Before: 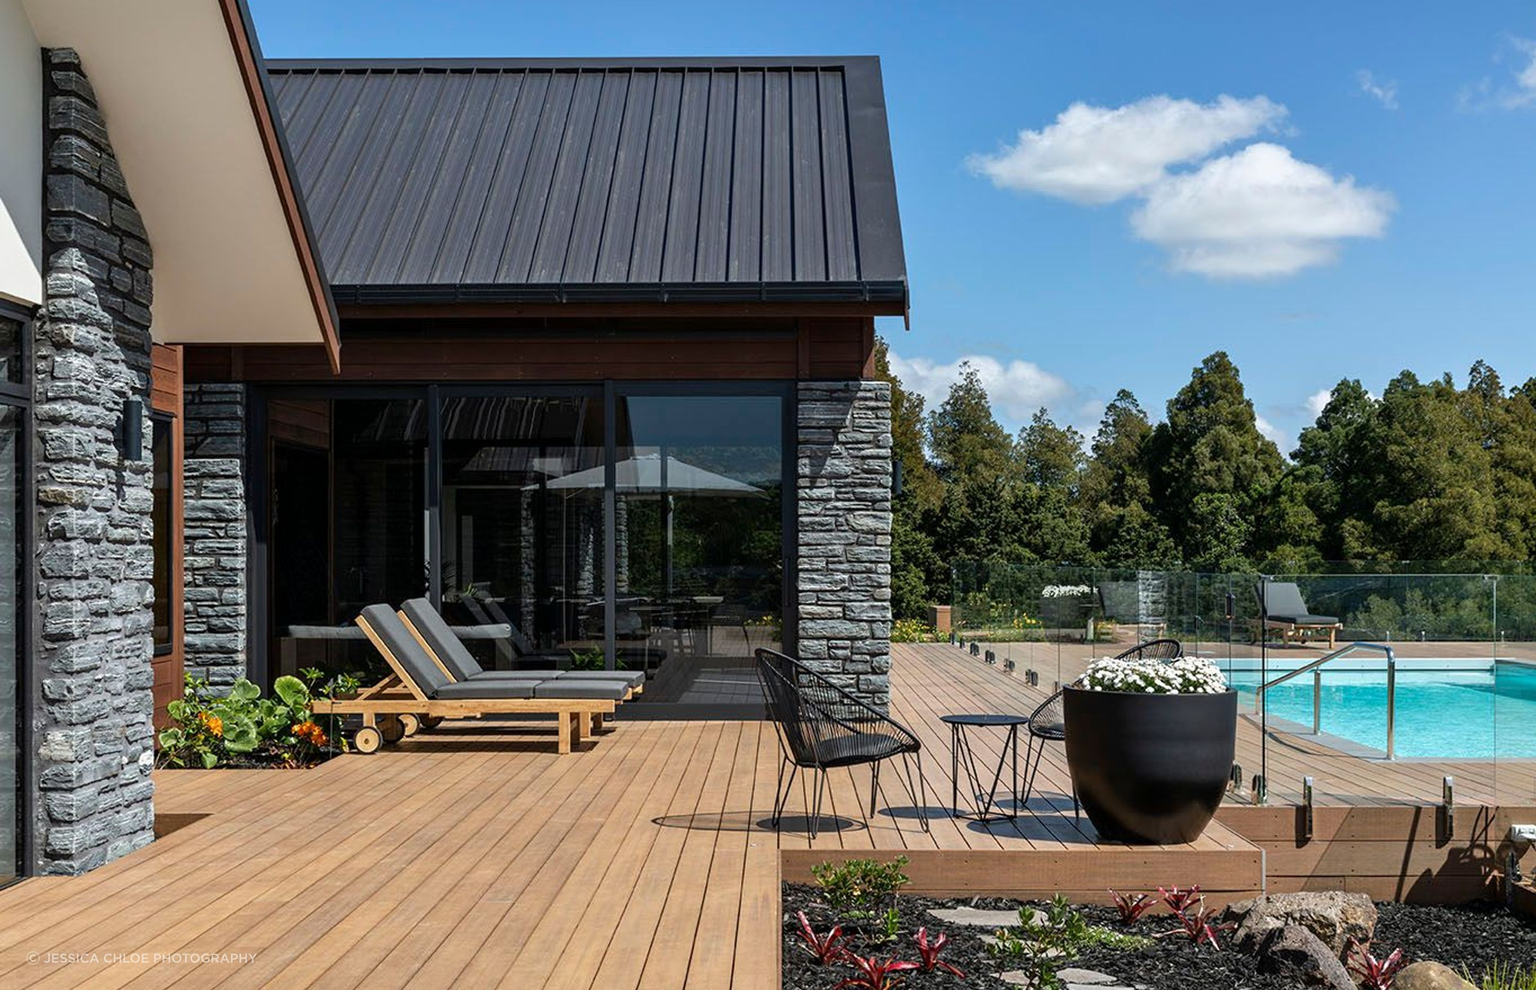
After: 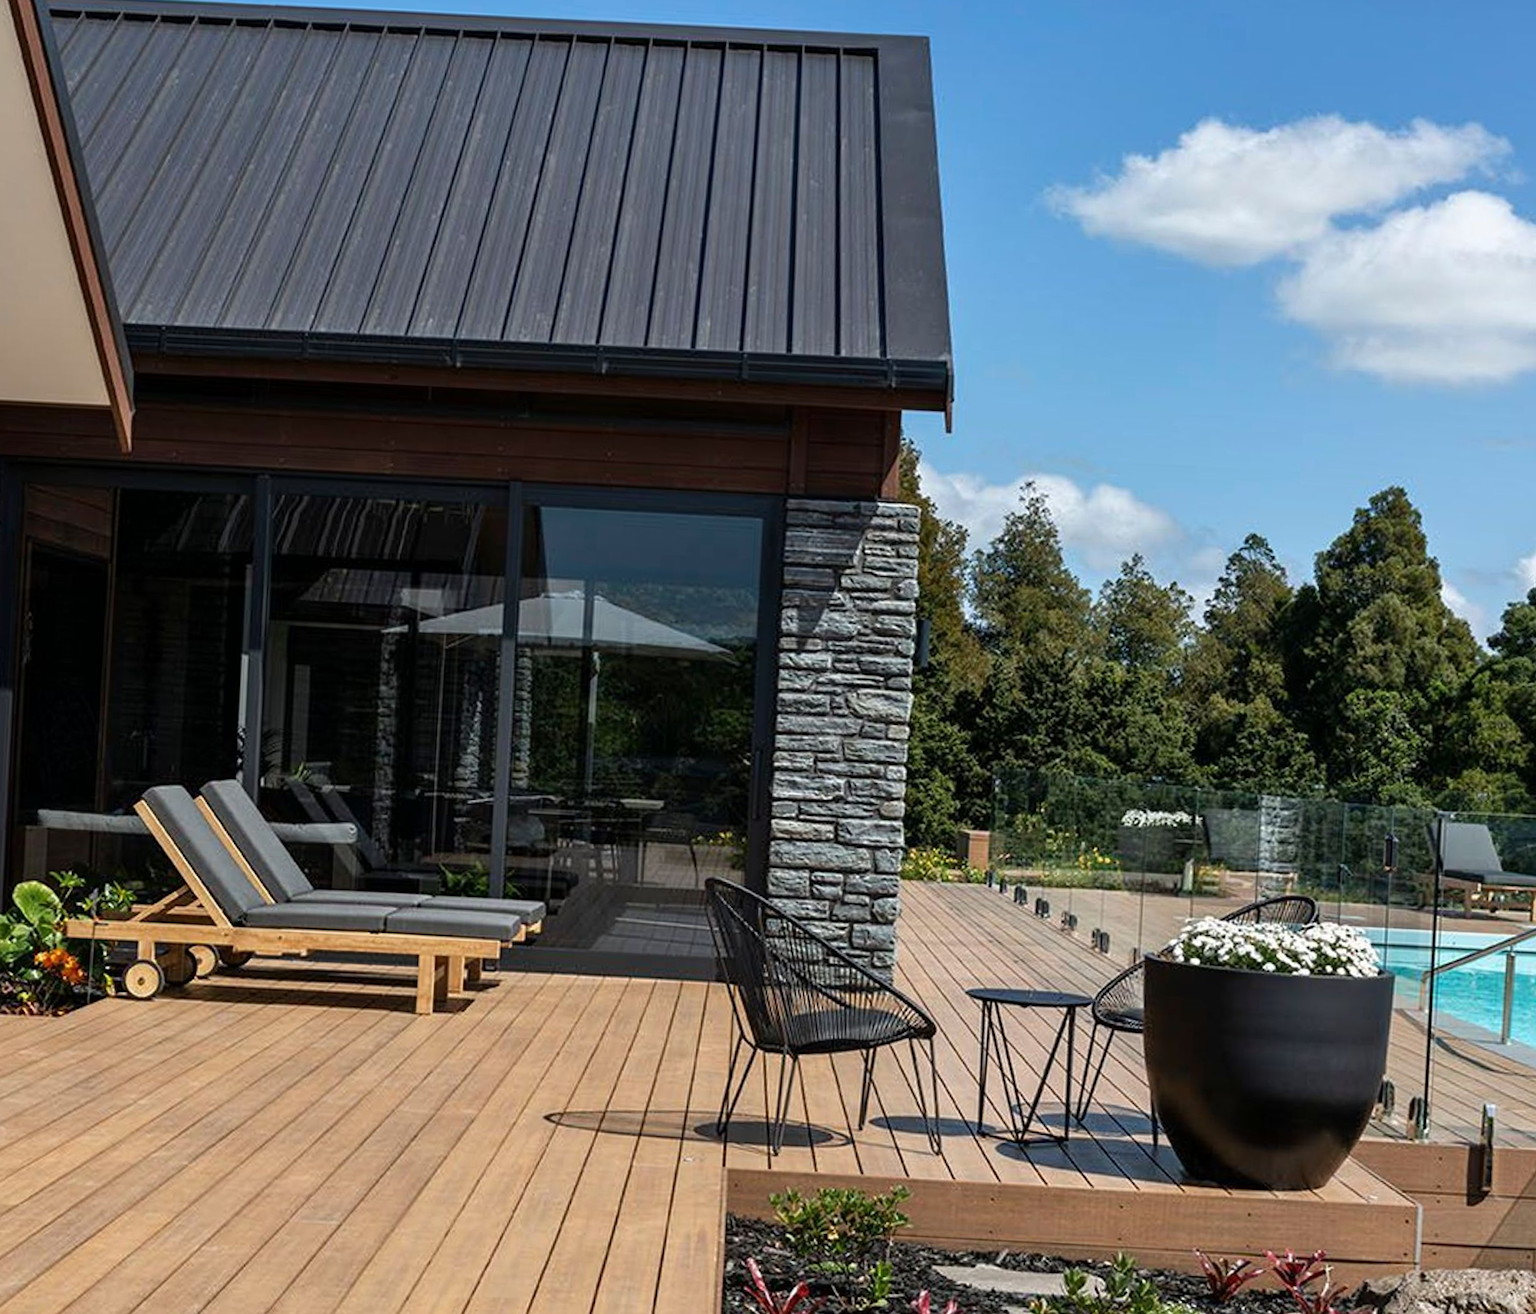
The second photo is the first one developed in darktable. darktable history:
crop and rotate: angle -3.04°, left 13.988%, top 0.025%, right 10.788%, bottom 0.075%
